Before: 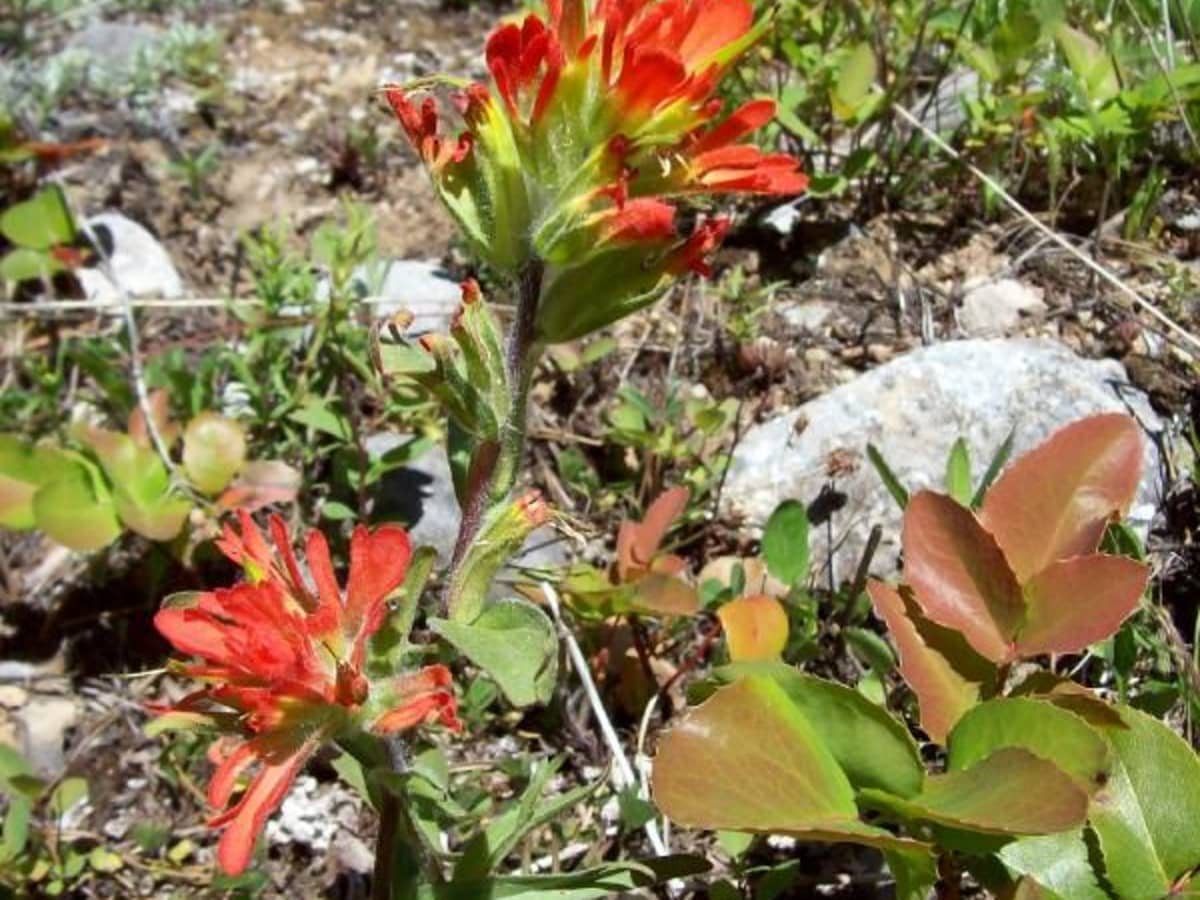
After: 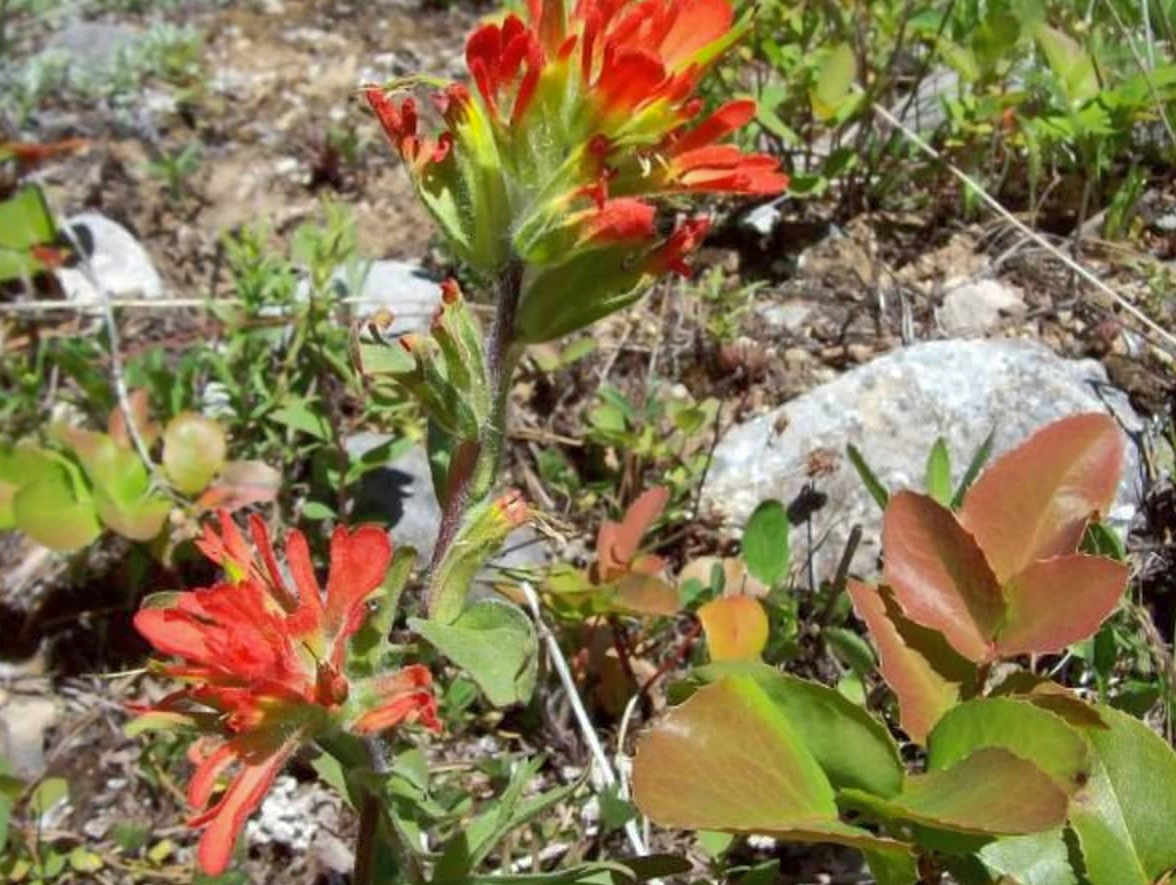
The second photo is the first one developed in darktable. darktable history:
crop: left 1.682%, right 0.285%, bottom 1.559%
shadows and highlights: on, module defaults
